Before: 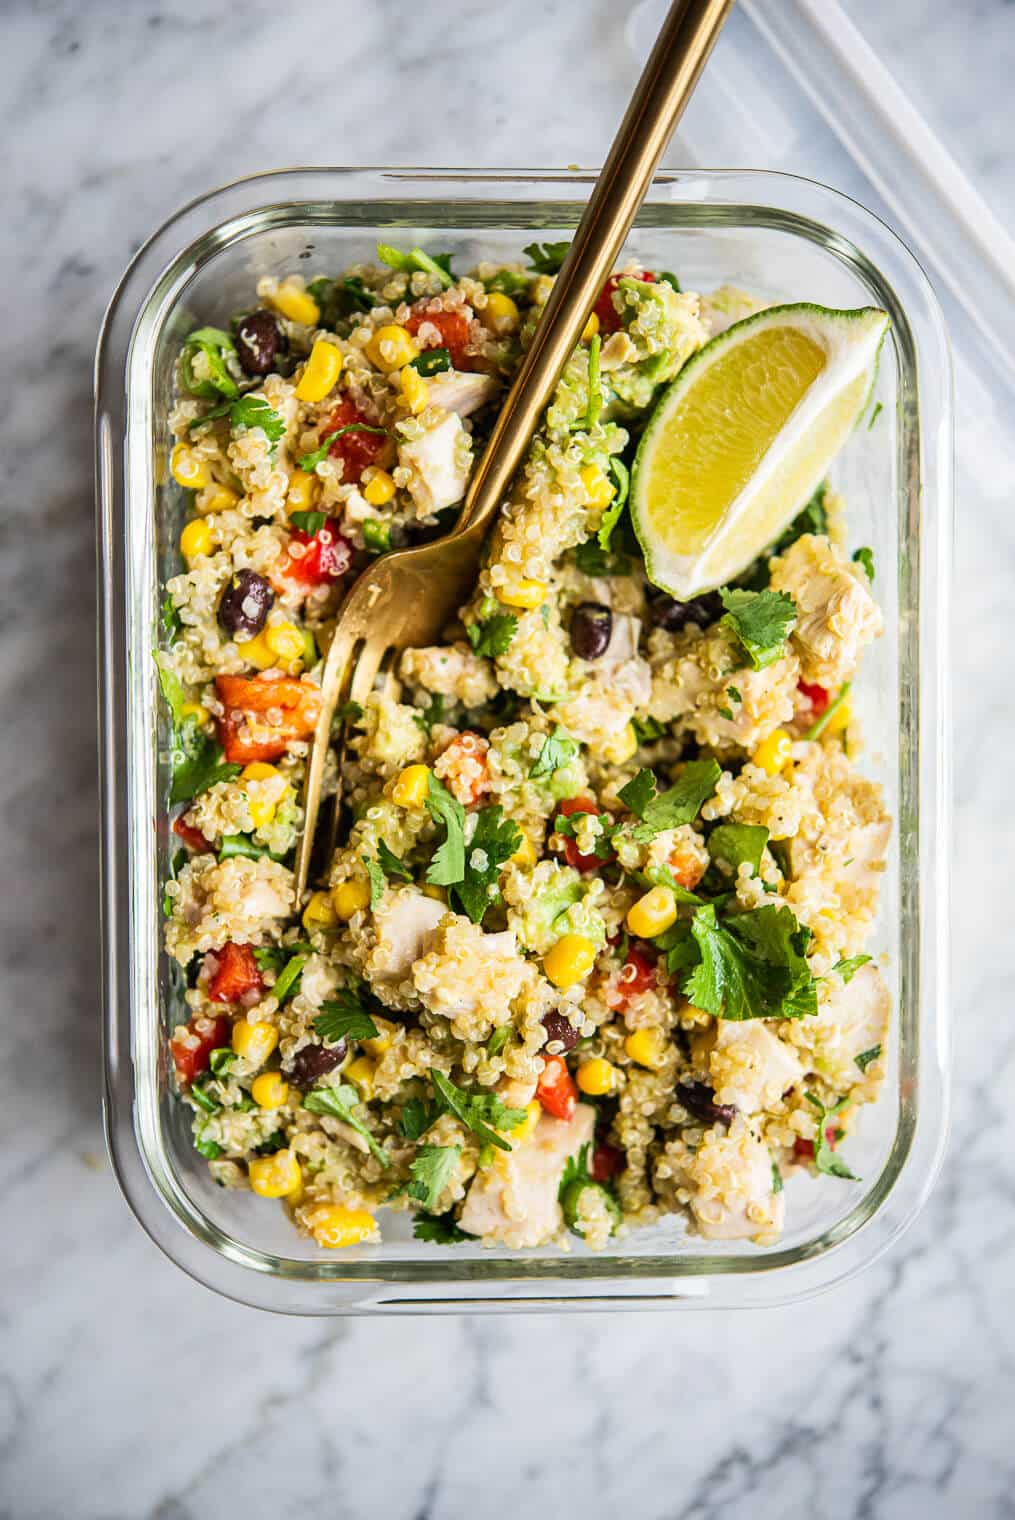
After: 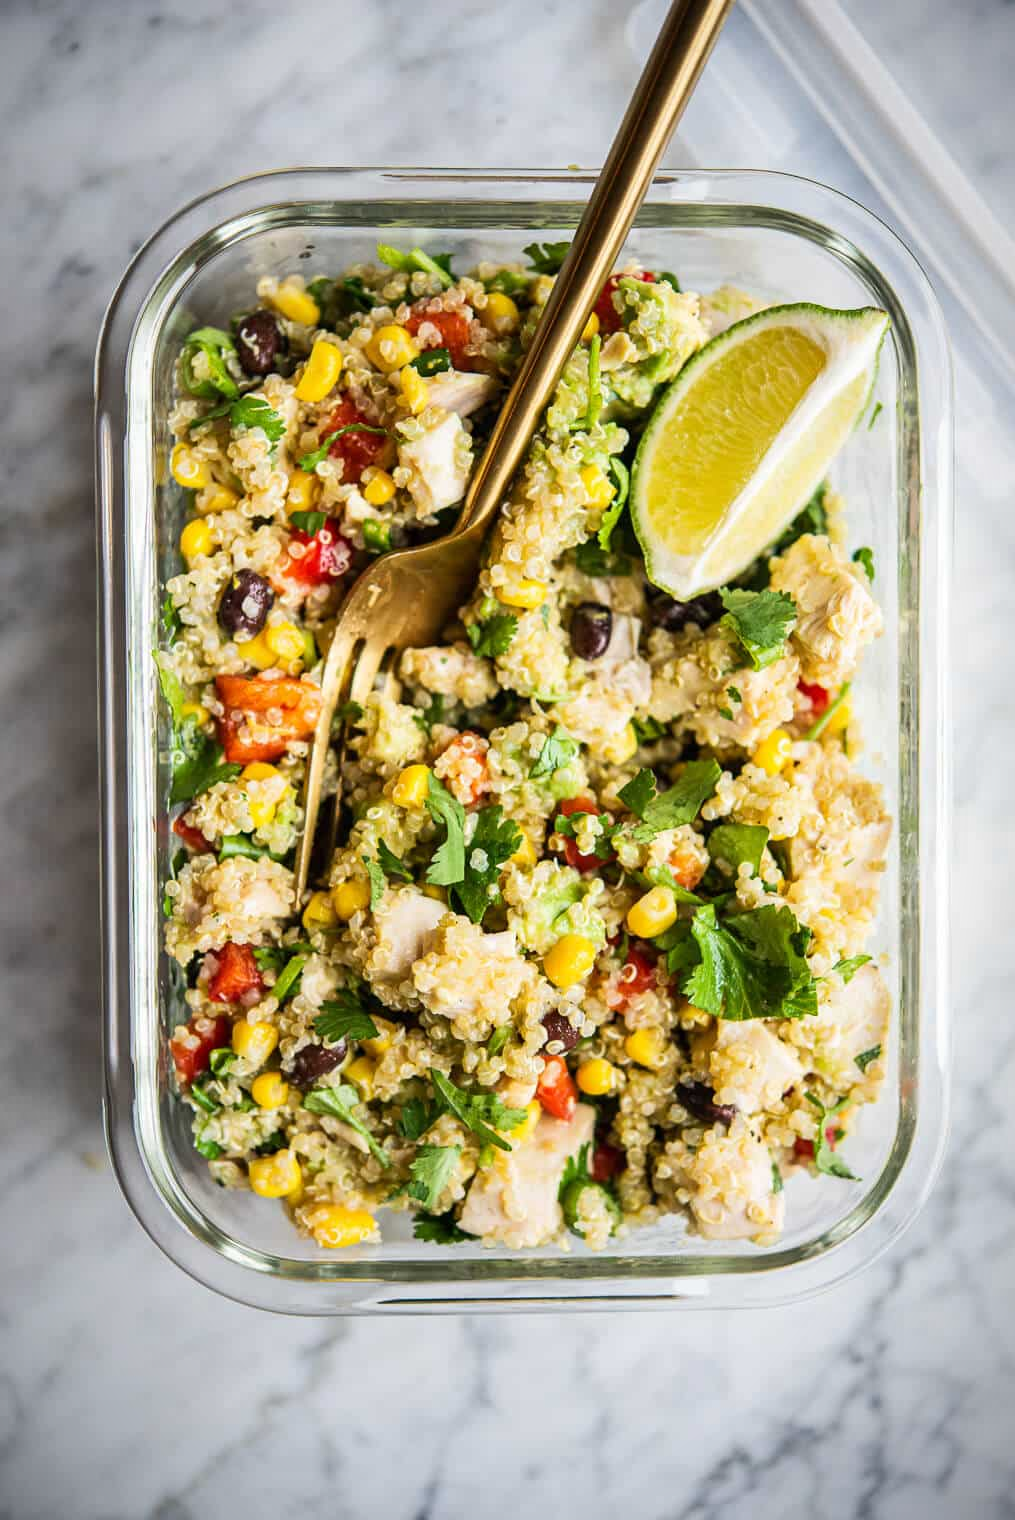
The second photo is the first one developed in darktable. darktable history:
vignetting: fall-off start 97.02%, fall-off radius 98.9%, brightness -0.731, saturation -0.483, width/height ratio 0.609
